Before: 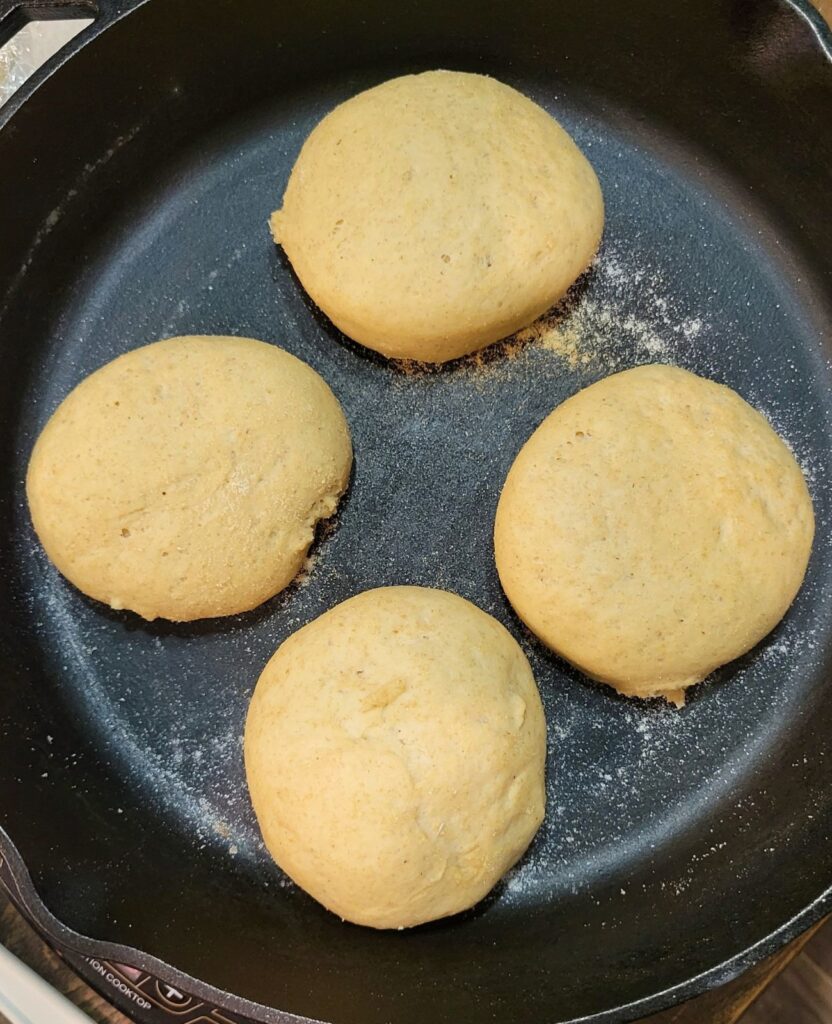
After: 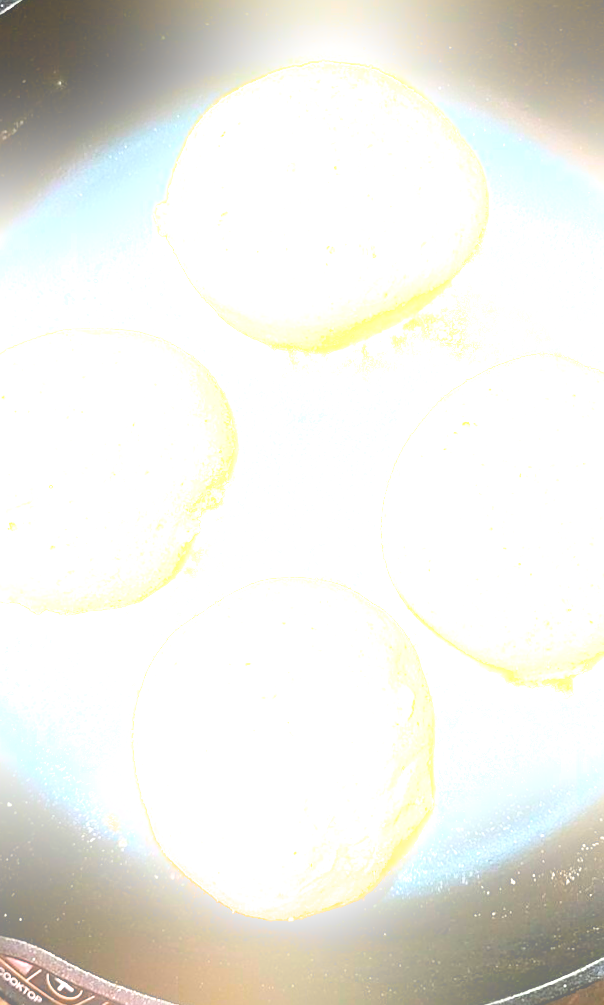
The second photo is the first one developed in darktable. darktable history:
bloom: size 25%, threshold 5%, strength 90%
sharpen: on, module defaults
filmic rgb: black relative exposure -4.93 EV, white relative exposure 2.84 EV, hardness 3.72
crop: left 13.443%, right 13.31%
contrast brightness saturation: contrast 0.12, brightness -0.12, saturation 0.2
exposure: black level correction 0, exposure 1.5 EV, compensate exposure bias true, compensate highlight preservation false
rotate and perspective: rotation -0.45°, automatic cropping original format, crop left 0.008, crop right 0.992, crop top 0.012, crop bottom 0.988
